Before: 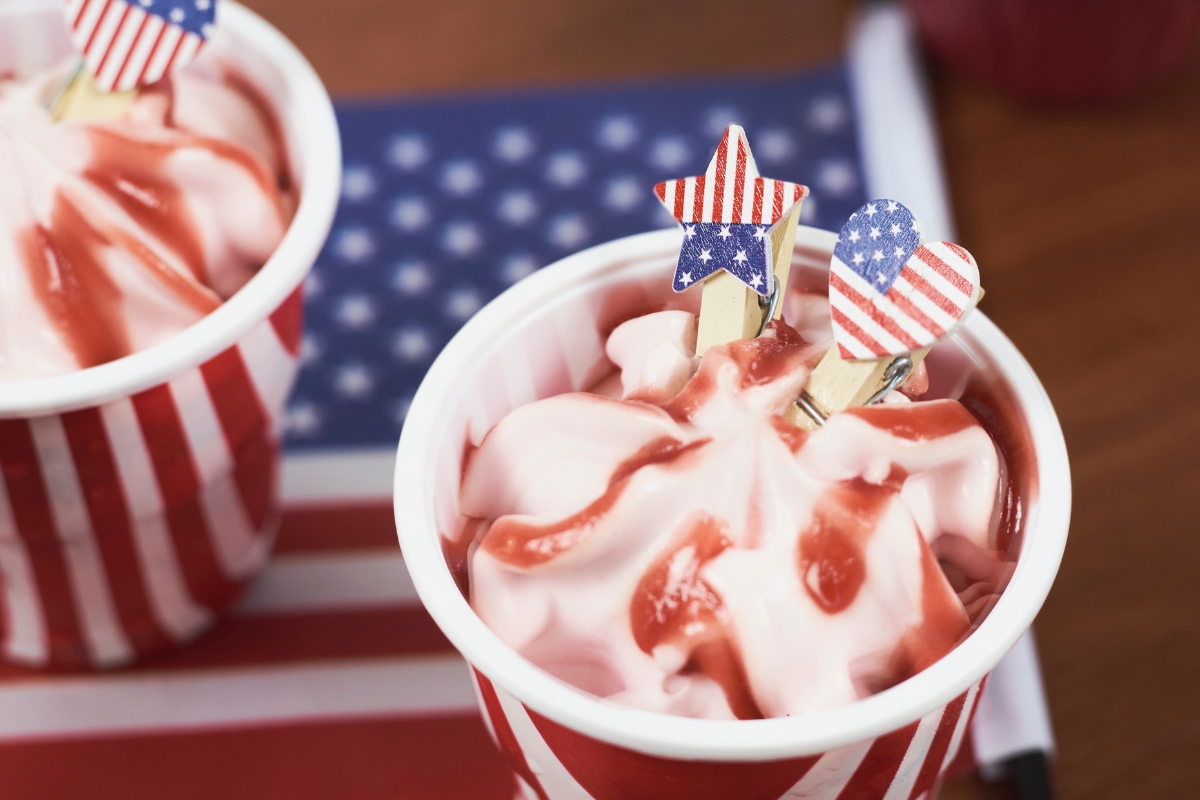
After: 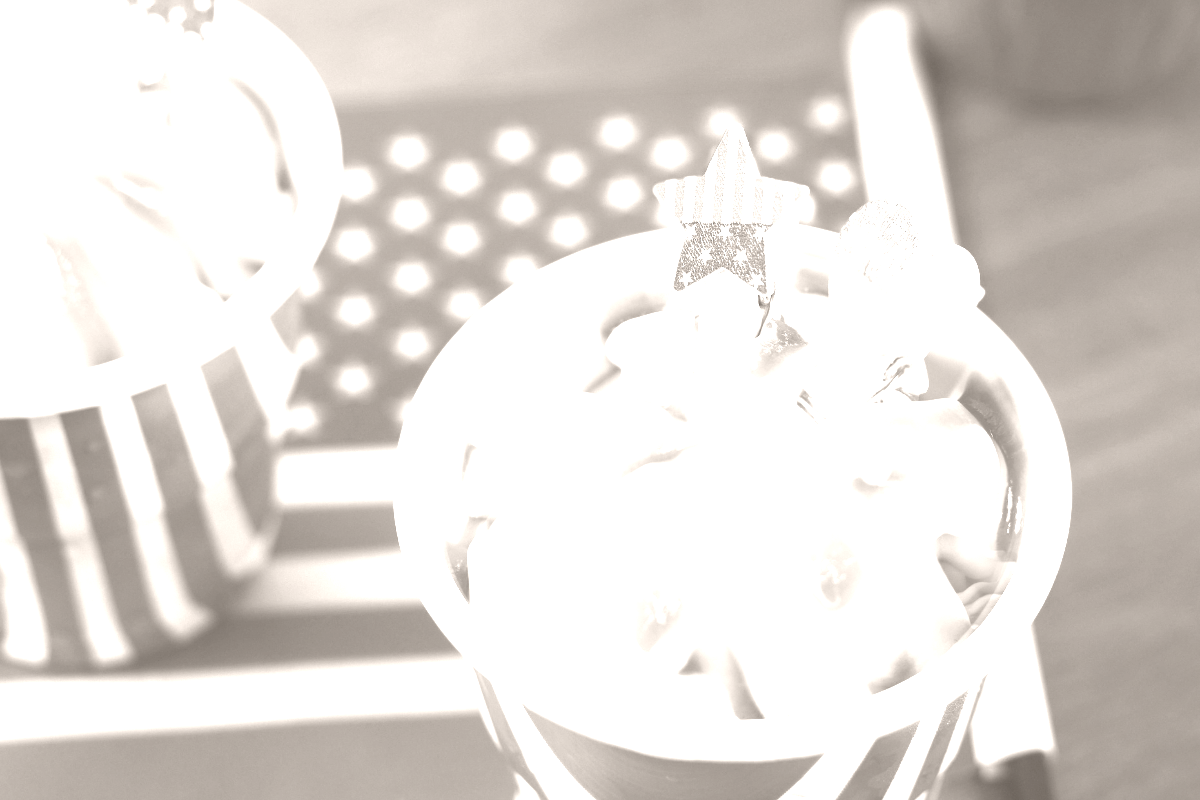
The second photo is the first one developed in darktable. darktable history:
exposure: black level correction 0, exposure 1.2 EV, compensate highlight preservation false
colorize: hue 34.49°, saturation 35.33%, source mix 100%, lightness 55%, version 1
